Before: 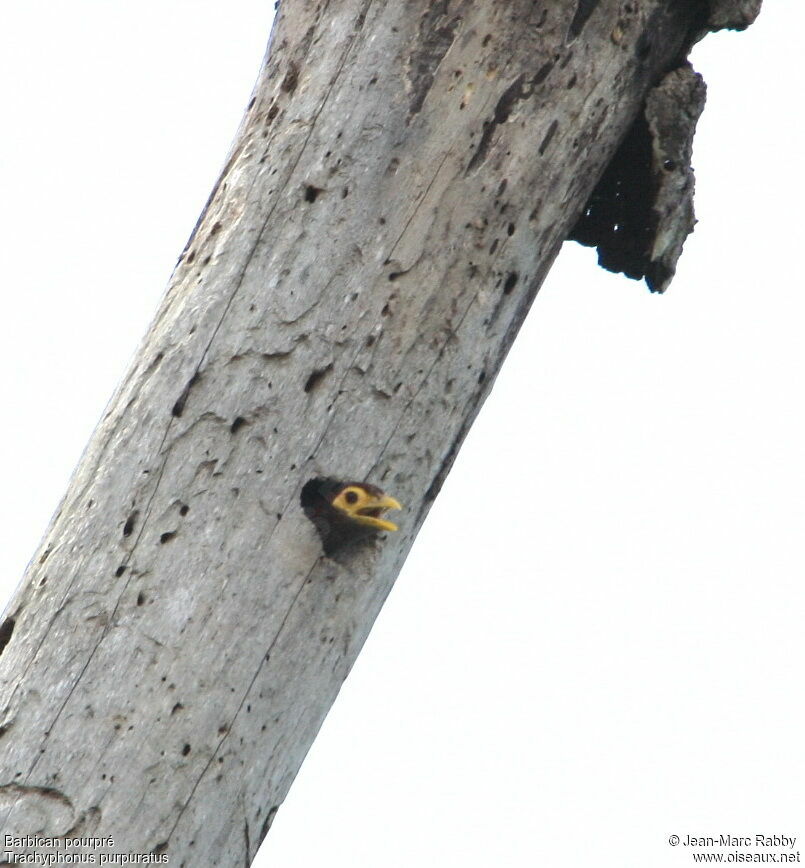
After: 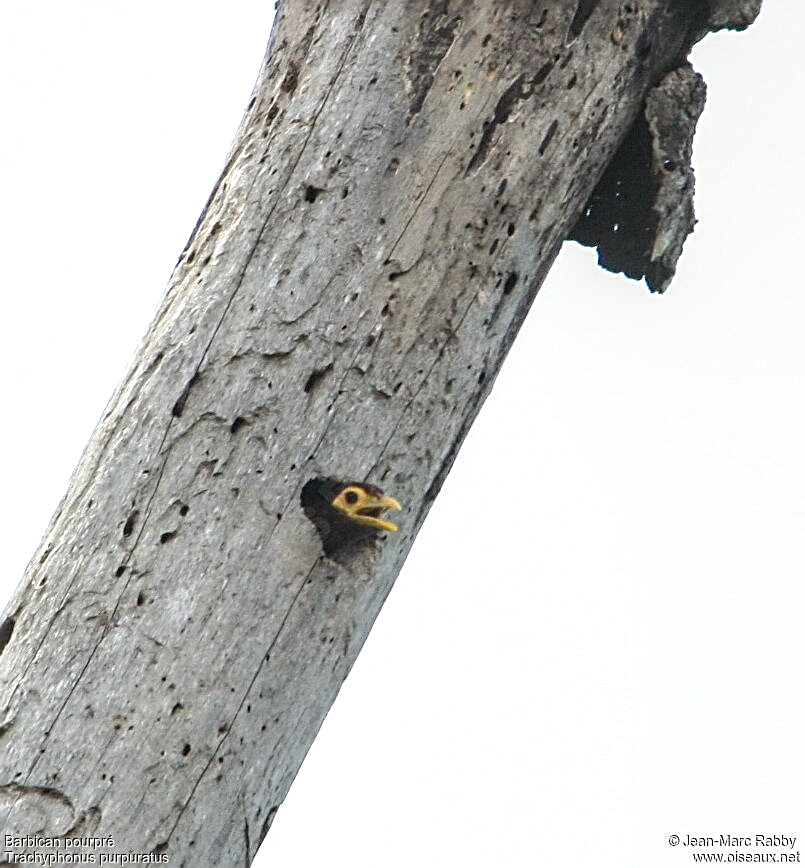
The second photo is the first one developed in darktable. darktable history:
sharpen: radius 2.539, amount 0.643
local contrast: on, module defaults
